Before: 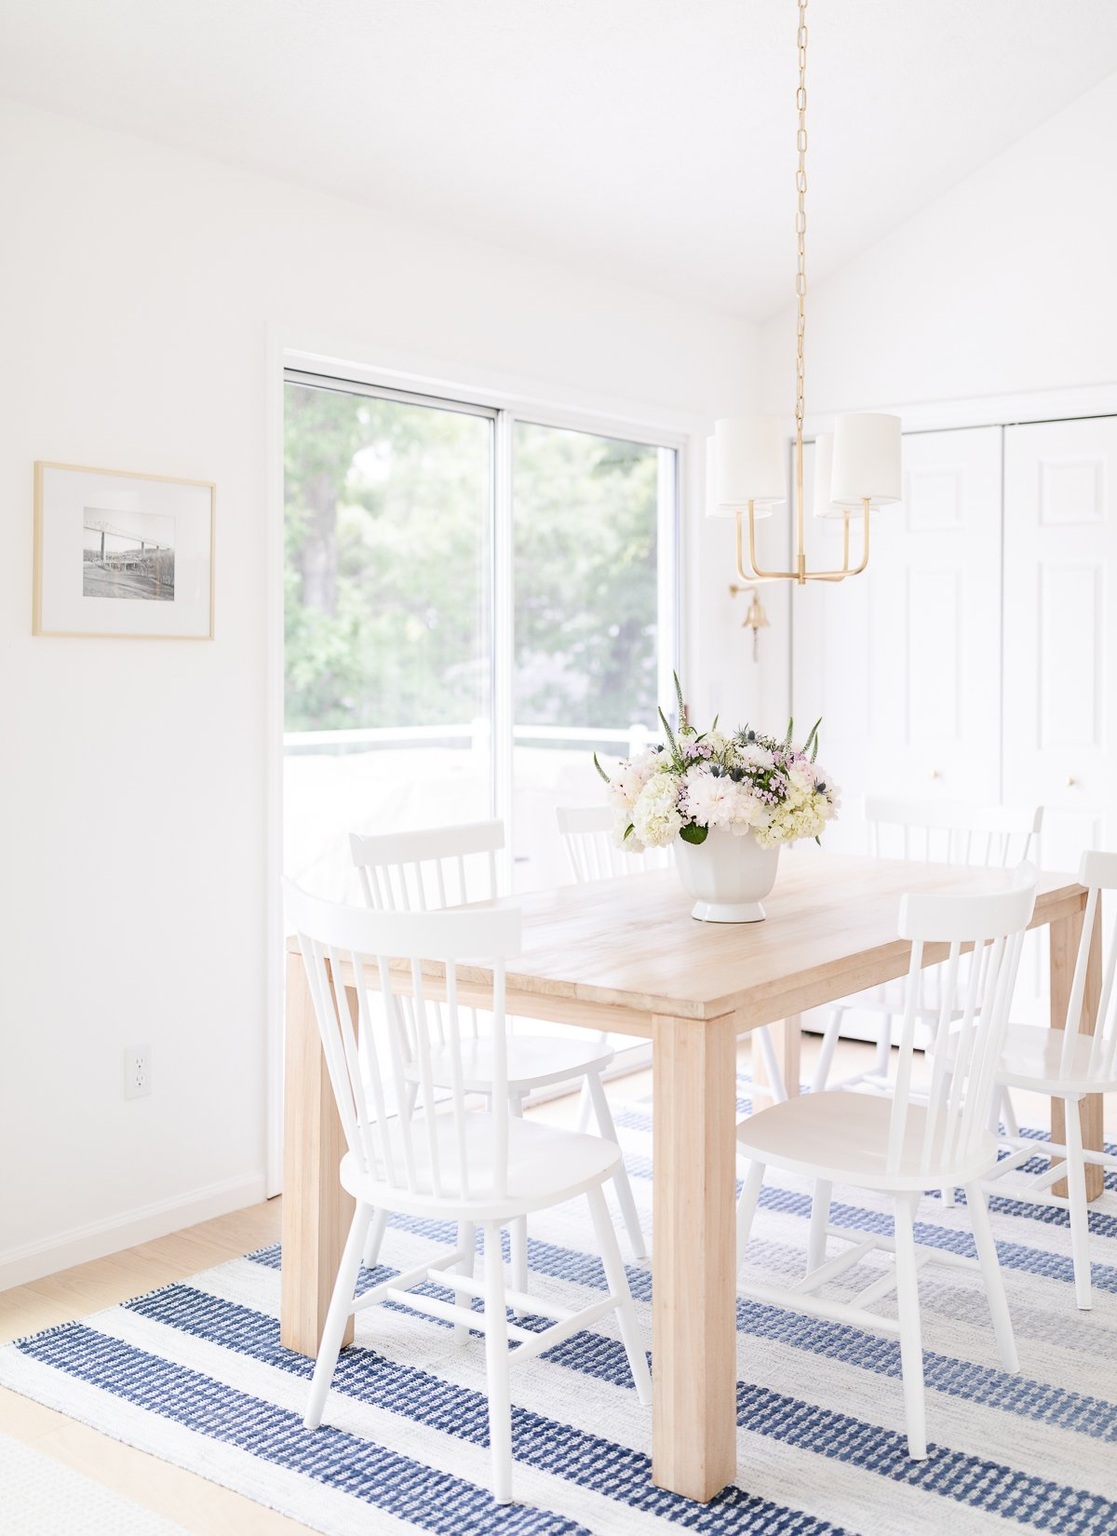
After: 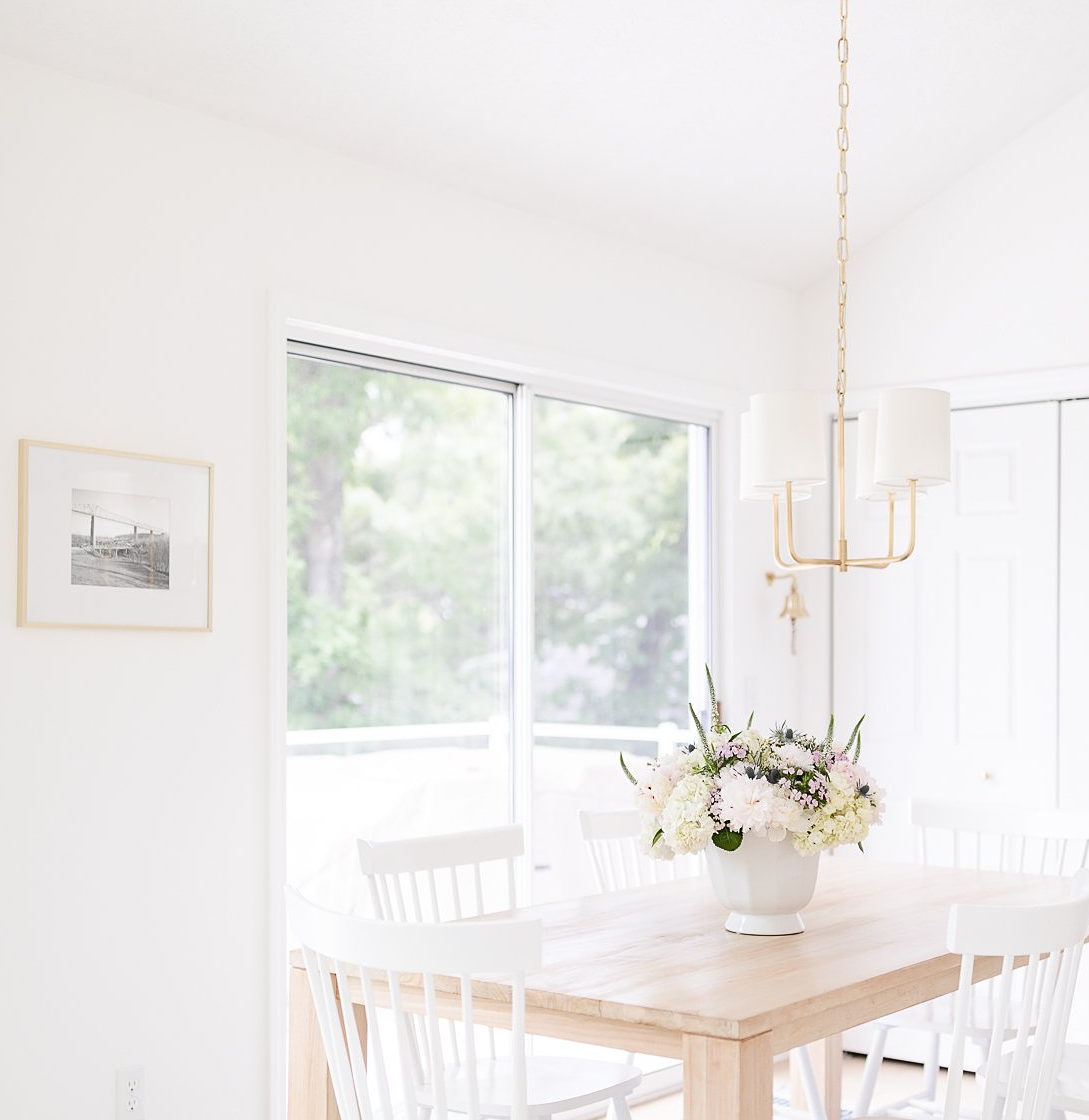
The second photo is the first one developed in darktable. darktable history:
crop: left 1.509%, top 3.452%, right 7.696%, bottom 28.452%
sharpen: radius 1.272, amount 0.305, threshold 0
